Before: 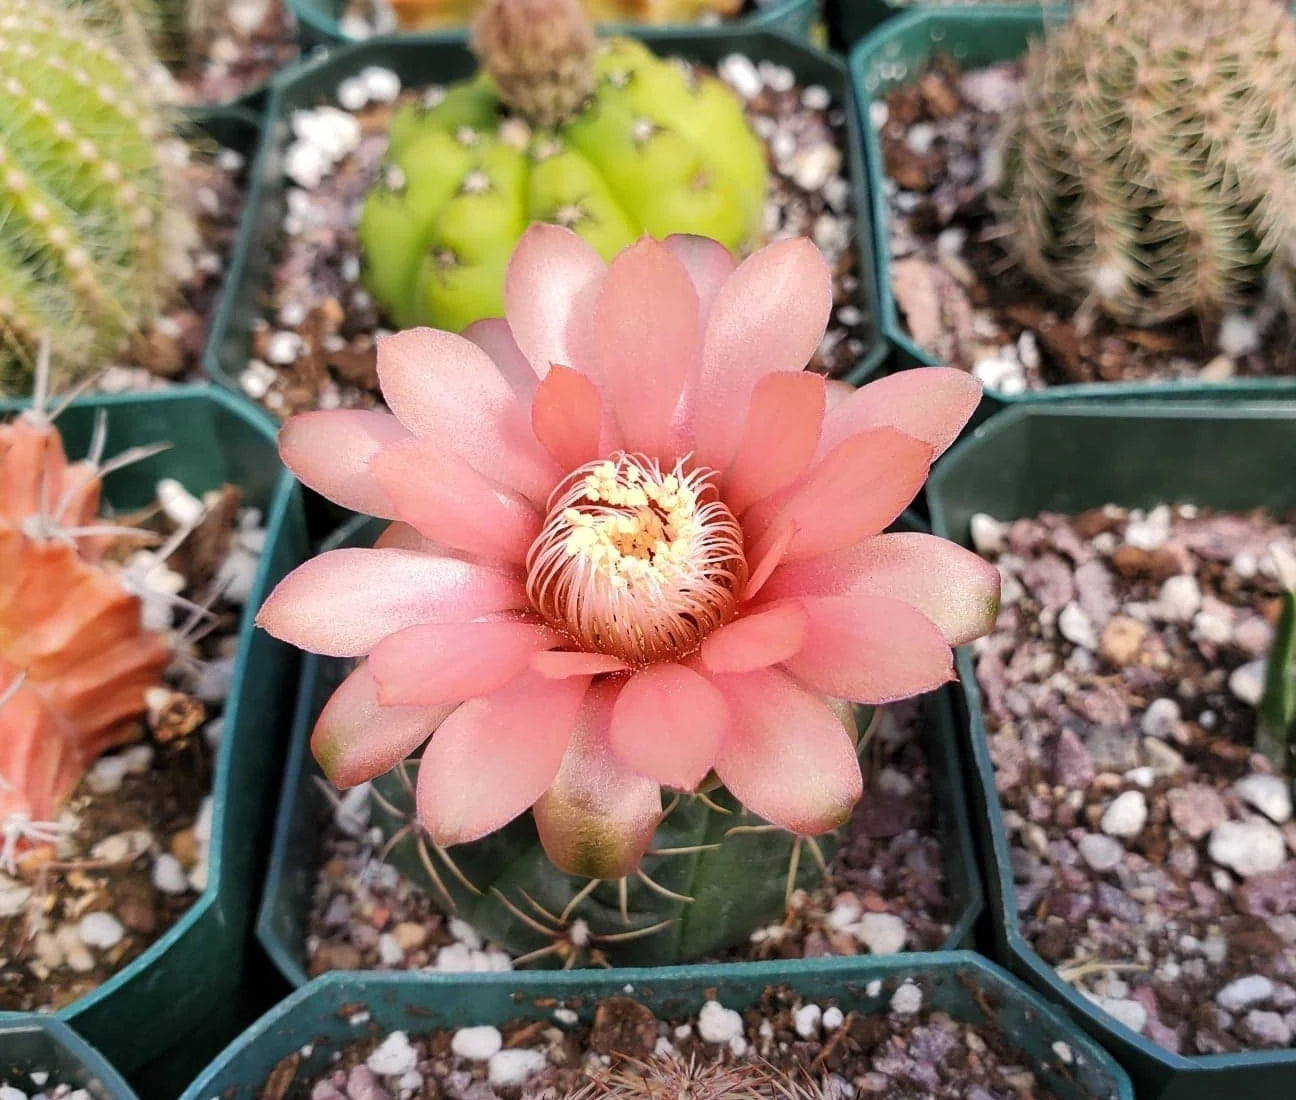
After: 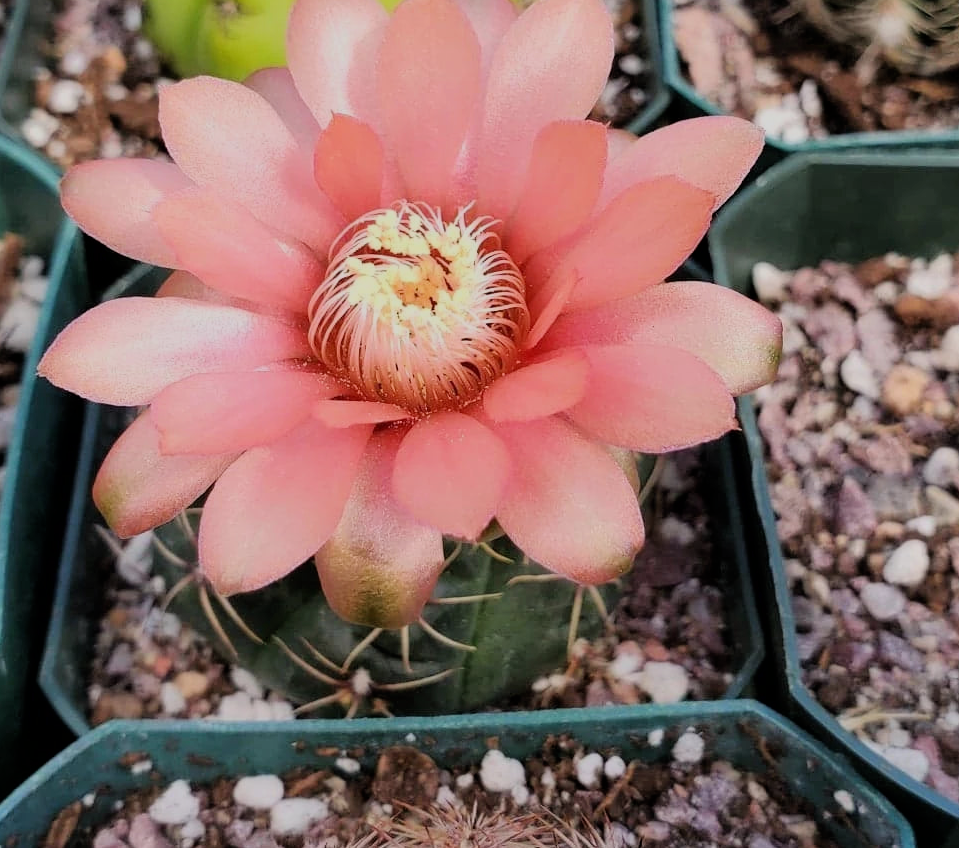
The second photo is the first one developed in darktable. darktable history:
crop: left 16.871%, top 22.857%, right 9.116%
filmic rgb: black relative exposure -7.65 EV, white relative exposure 4.56 EV, hardness 3.61, color science v6 (2022)
tone equalizer: on, module defaults
